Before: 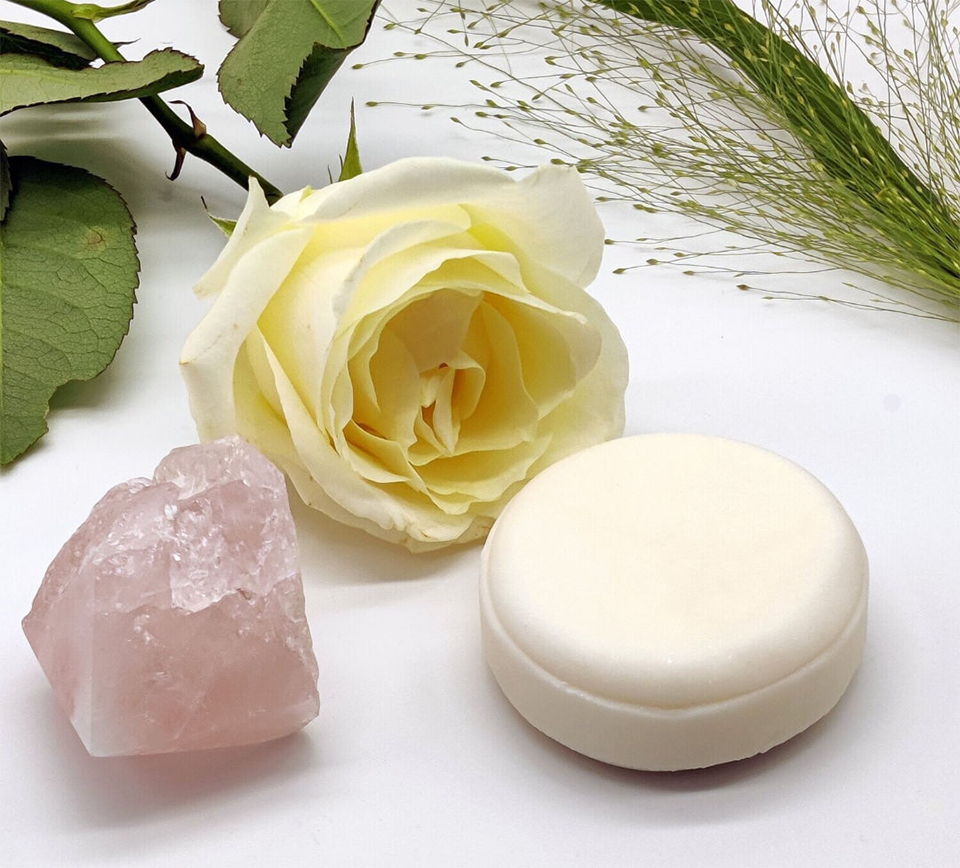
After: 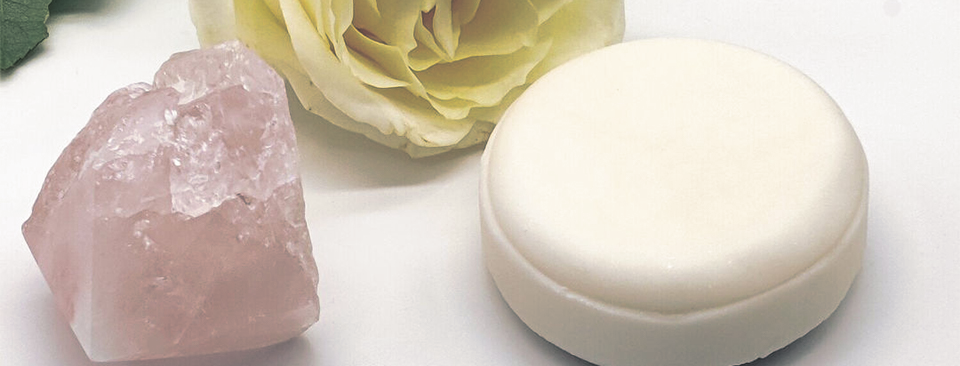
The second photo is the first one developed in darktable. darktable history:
split-toning: shadows › hue 205.2°, shadows › saturation 0.29, highlights › hue 50.4°, highlights › saturation 0.38, balance -49.9
crop: top 45.551%, bottom 12.262%
